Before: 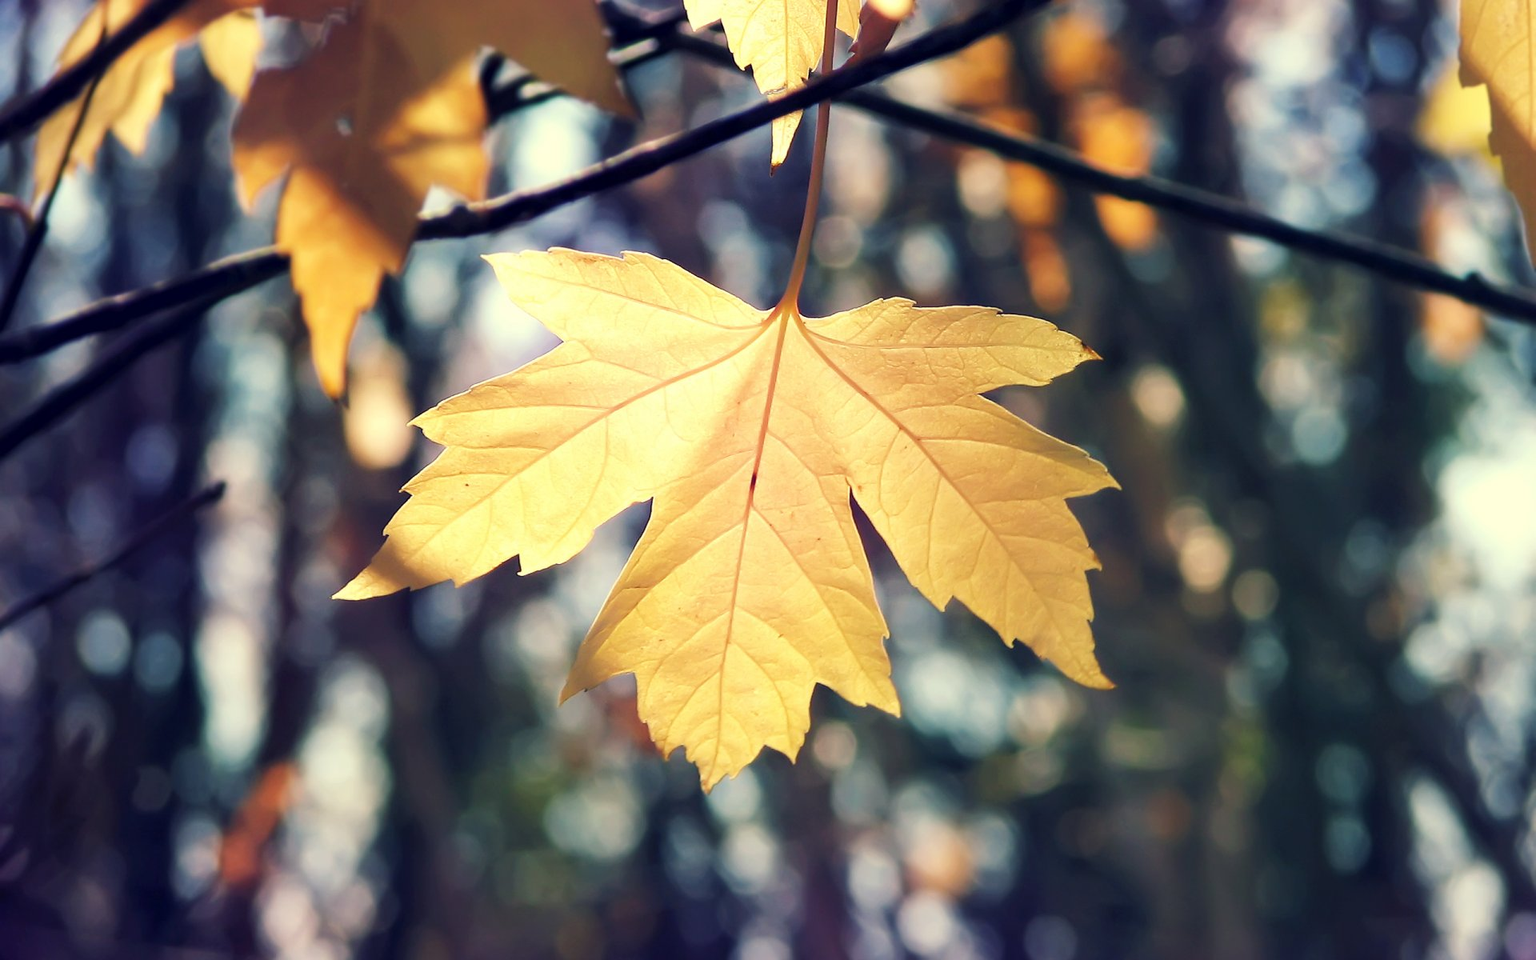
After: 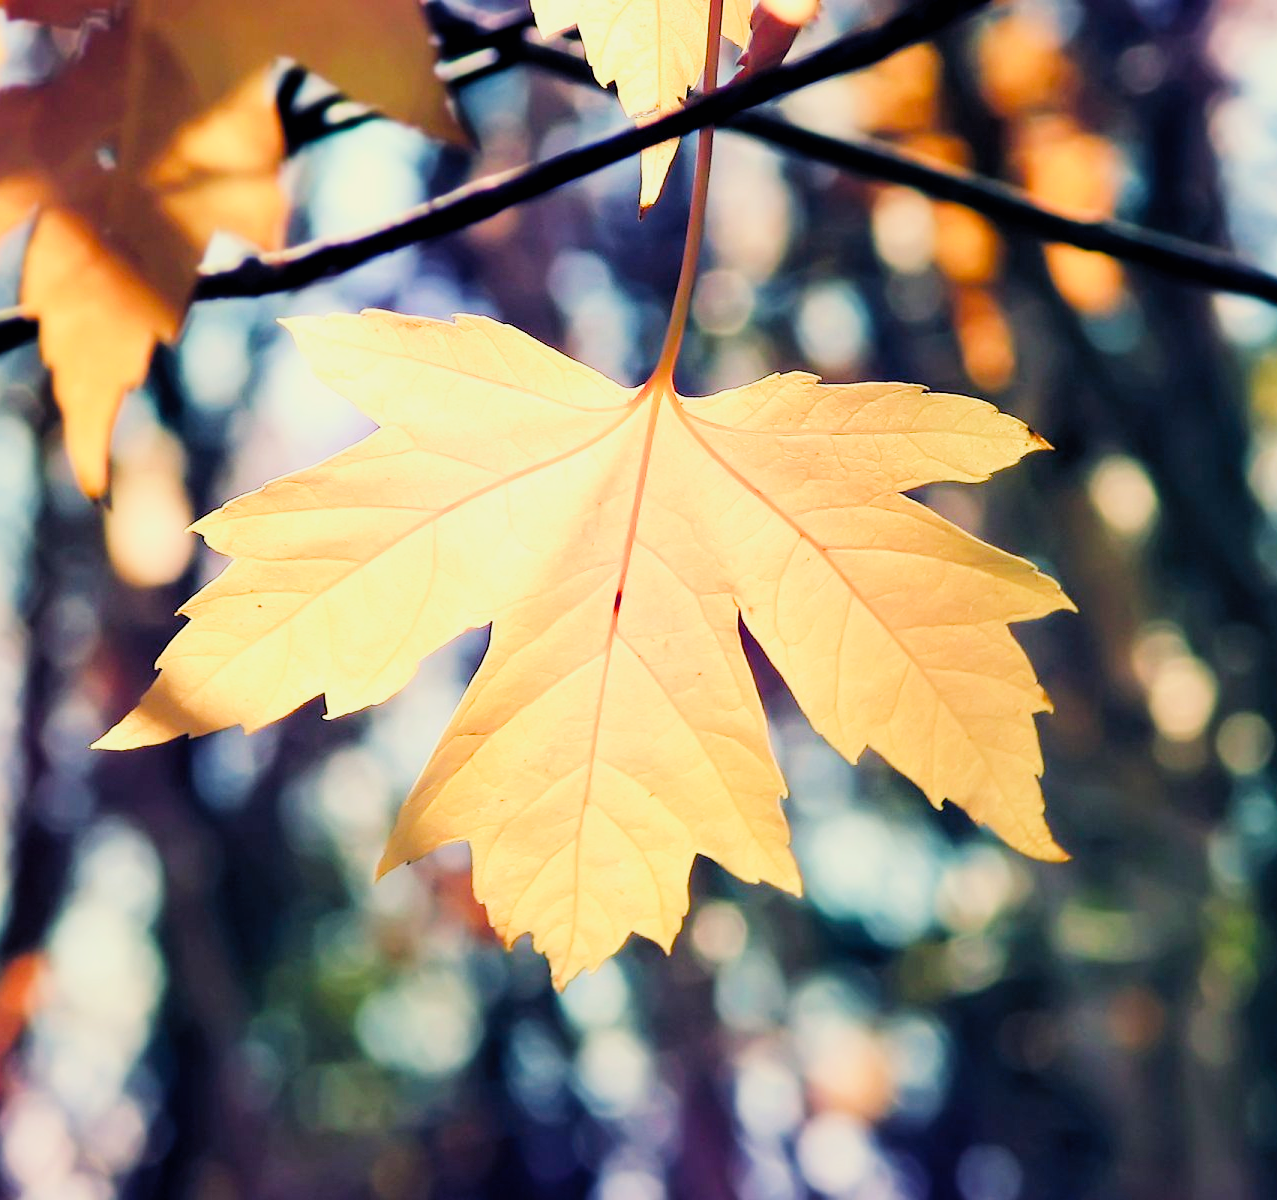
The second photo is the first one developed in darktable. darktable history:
color balance rgb: perceptual saturation grading › global saturation 25%, perceptual saturation grading › highlights -50%, perceptual saturation grading › shadows 30%, perceptual brilliance grading › global brilliance 12%, global vibrance 20%
filmic rgb: black relative exposure -4.38 EV, white relative exposure 4.56 EV, hardness 2.37, contrast 1.05
crop: left 16.899%, right 16.556%
contrast brightness saturation: contrast 0.2, brightness 0.15, saturation 0.14
